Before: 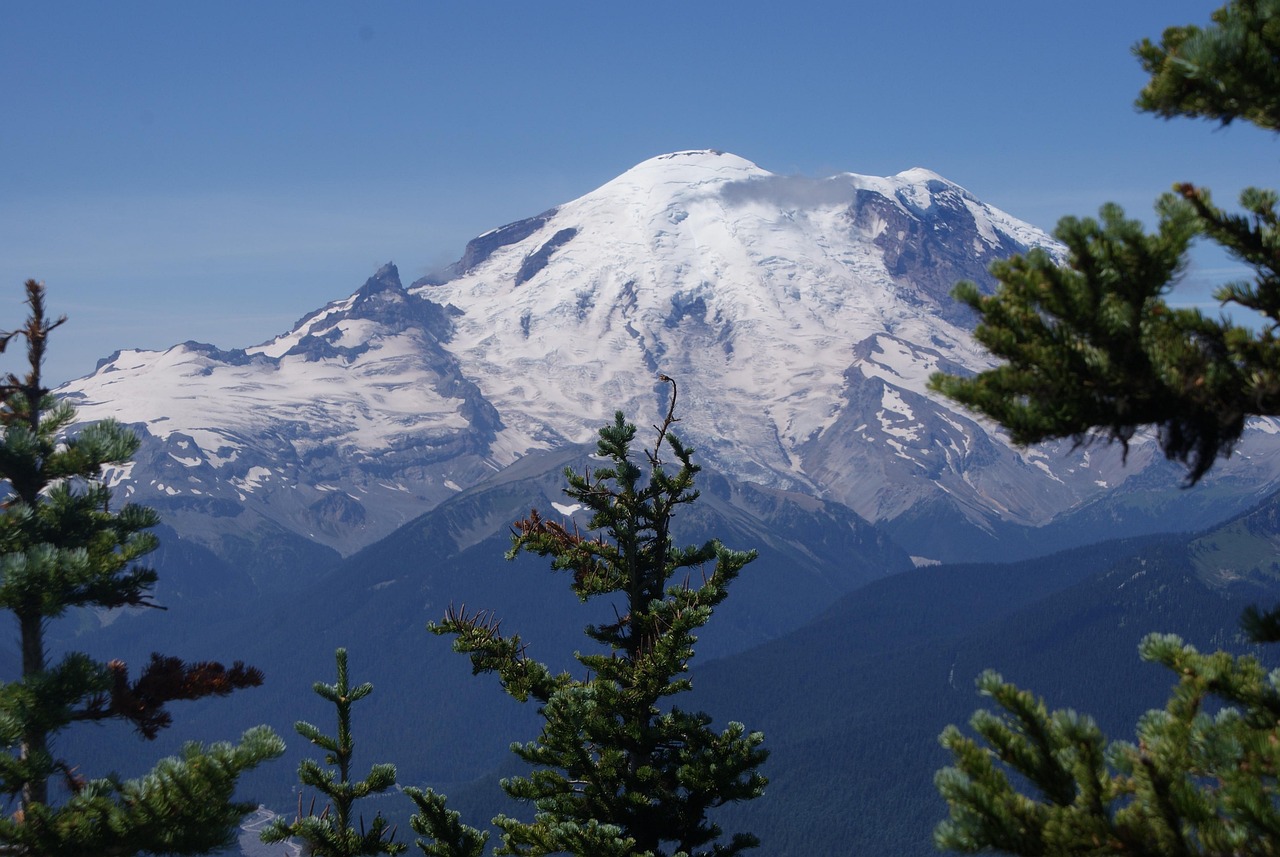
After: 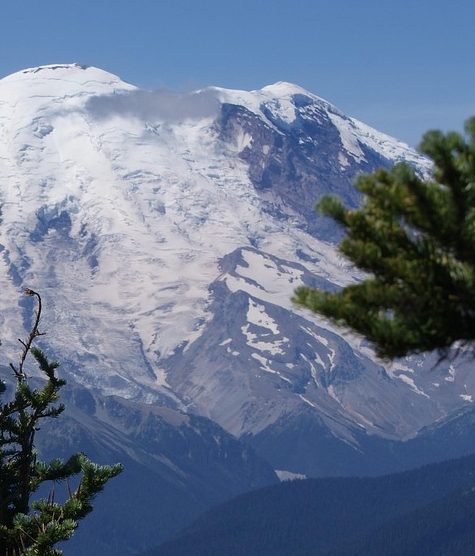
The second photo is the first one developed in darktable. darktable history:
crop and rotate: left 49.65%, top 10.141%, right 13.198%, bottom 24.895%
